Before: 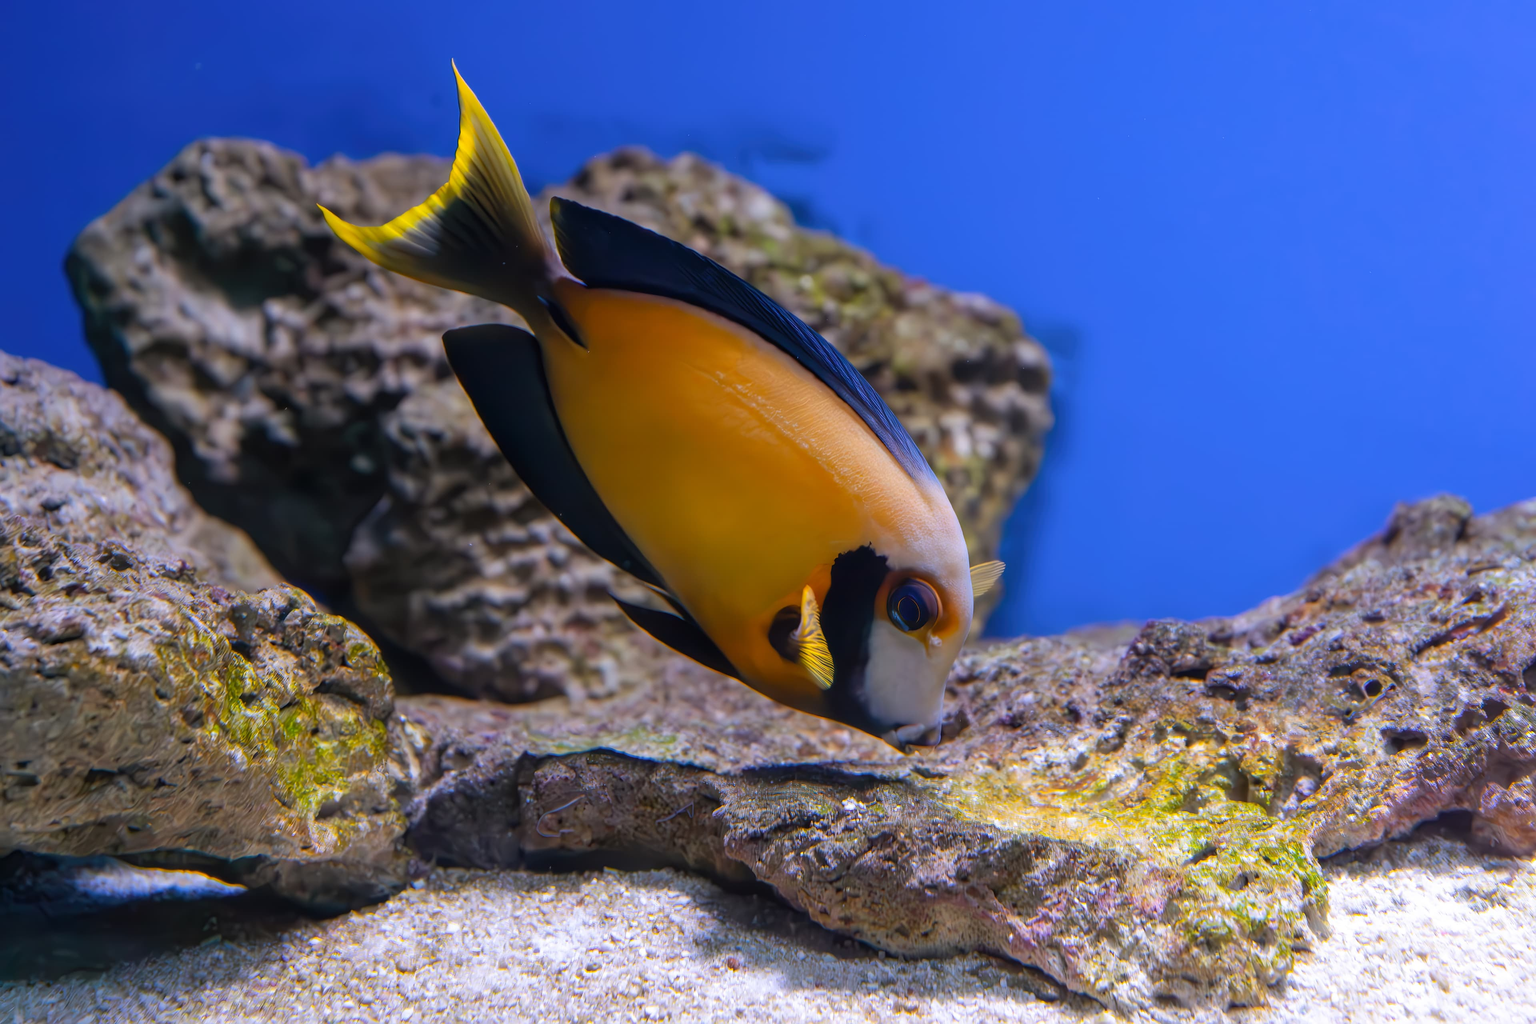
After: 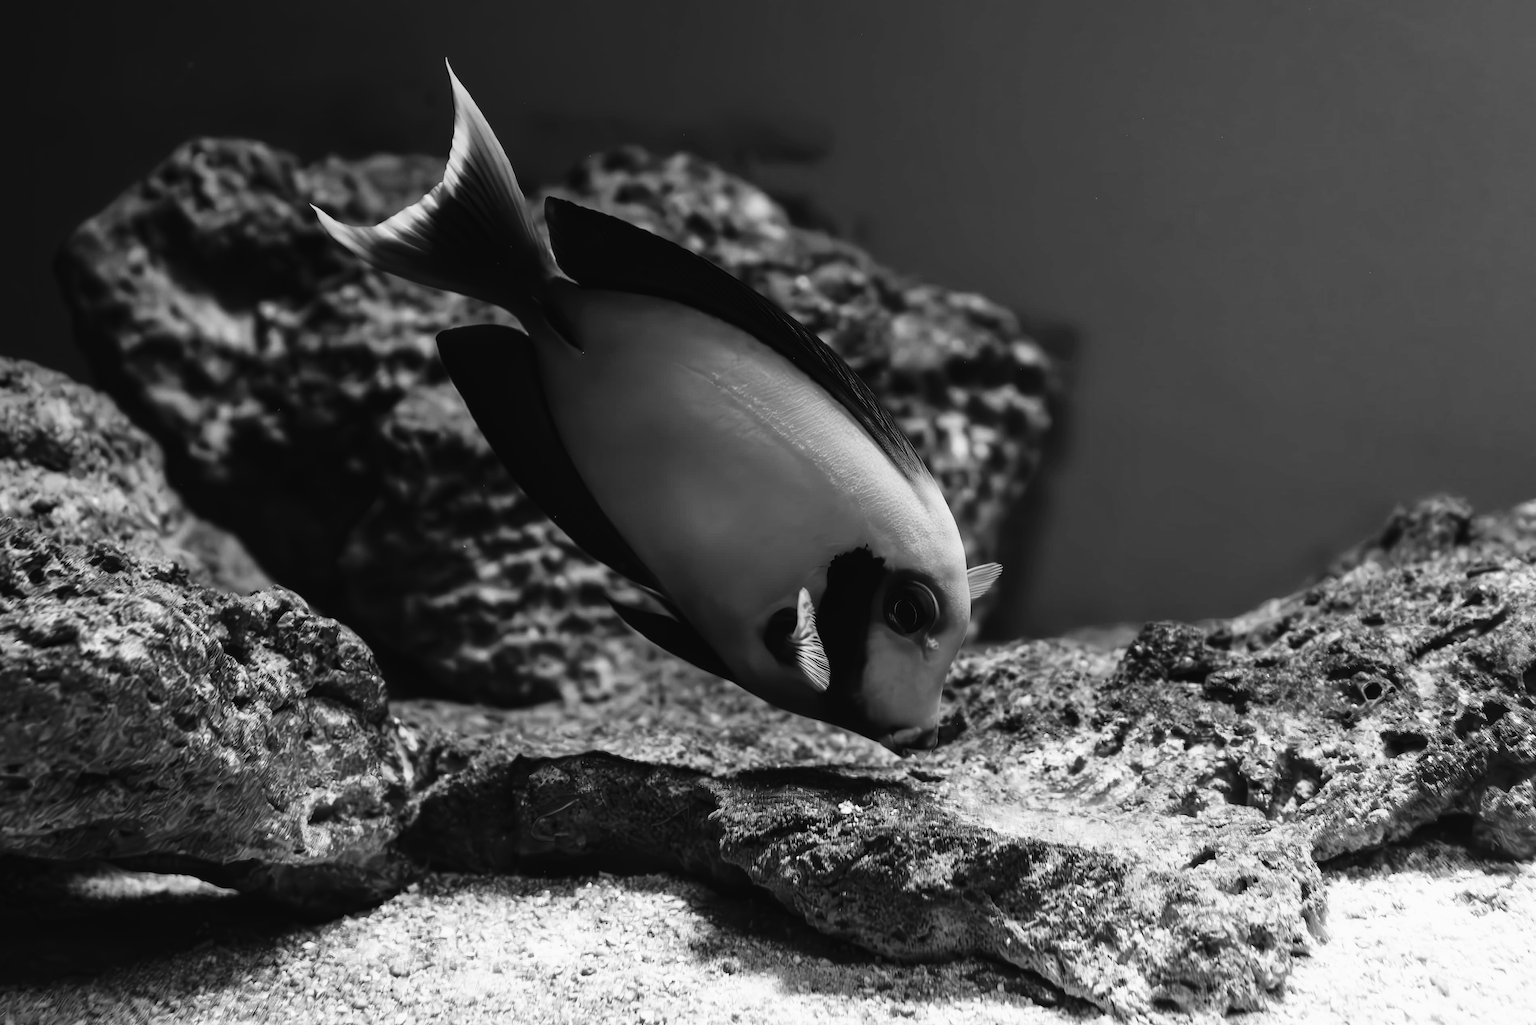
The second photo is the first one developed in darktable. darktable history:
tone curve: curves: ch0 [(0, 0) (0.003, 0.005) (0.011, 0.008) (0.025, 0.013) (0.044, 0.017) (0.069, 0.022) (0.1, 0.029) (0.136, 0.038) (0.177, 0.053) (0.224, 0.081) (0.277, 0.128) (0.335, 0.214) (0.399, 0.343) (0.468, 0.478) (0.543, 0.641) (0.623, 0.798) (0.709, 0.911) (0.801, 0.971) (0.898, 0.99) (1, 1)], preserve colors none
exposure: exposure -0.492 EV, compensate highlight preservation false
monochrome: on, module defaults
contrast brightness saturation: saturation -0.05
crop and rotate: left 0.614%, top 0.179%, bottom 0.309%
color balance rgb: shadows lift › chroma 2%, shadows lift › hue 247.2°, power › chroma 0.3%, power › hue 25.2°, highlights gain › chroma 3%, highlights gain › hue 60°, global offset › luminance 0.75%, perceptual saturation grading › global saturation 20%, perceptual saturation grading › highlights -20%, perceptual saturation grading › shadows 30%, global vibrance 20%
